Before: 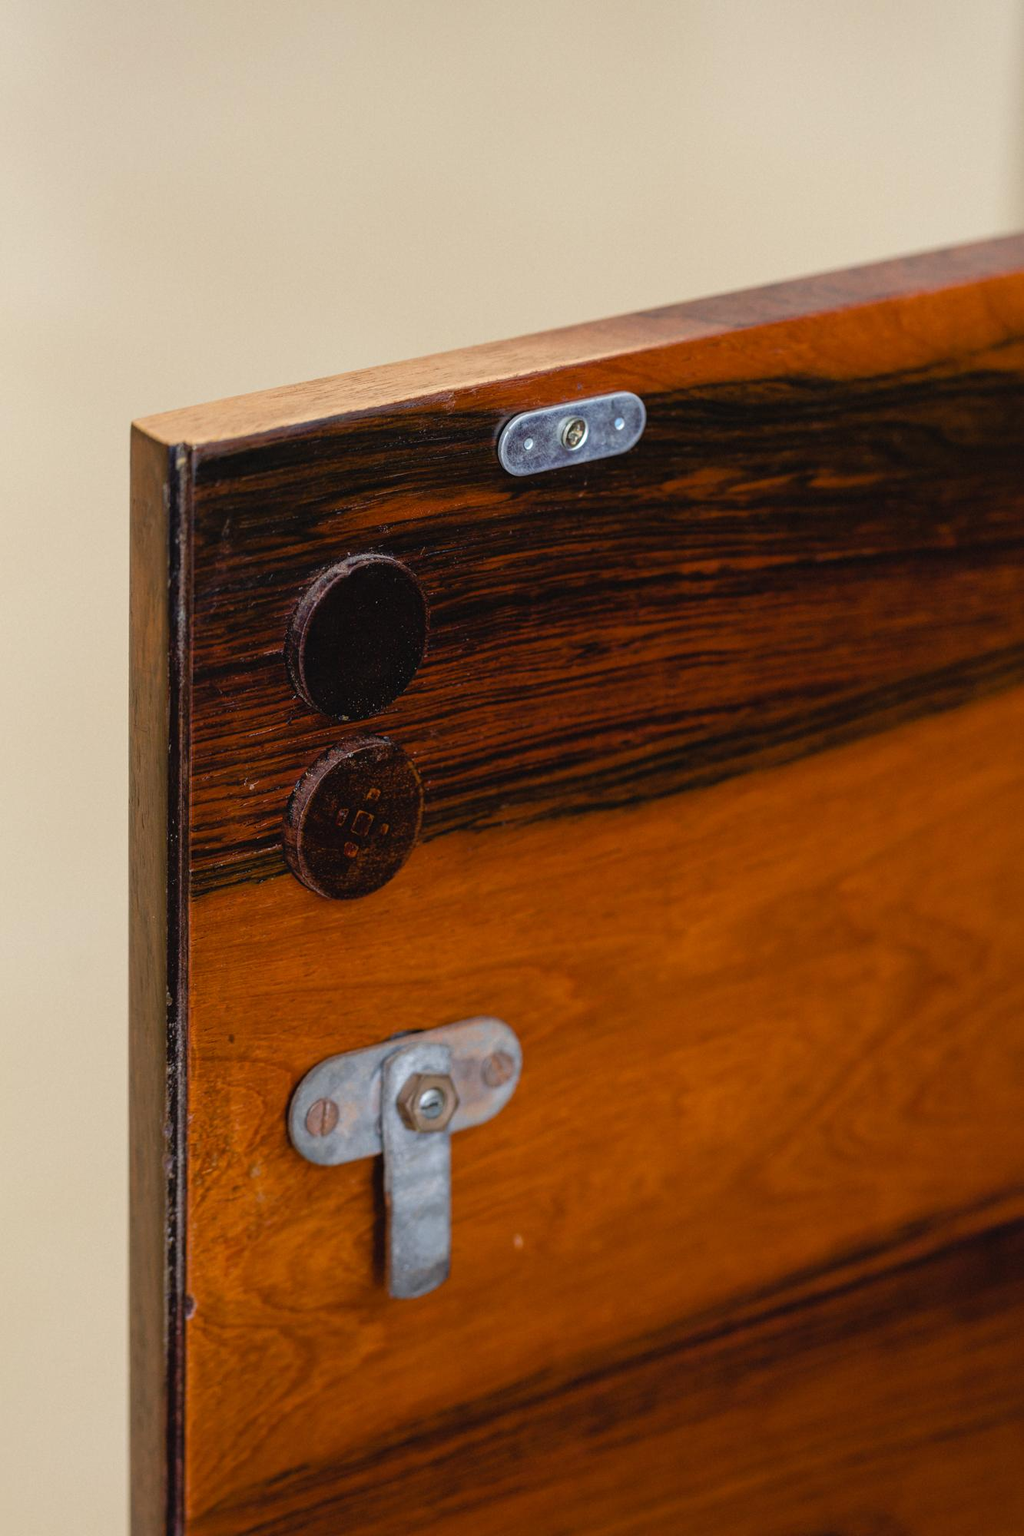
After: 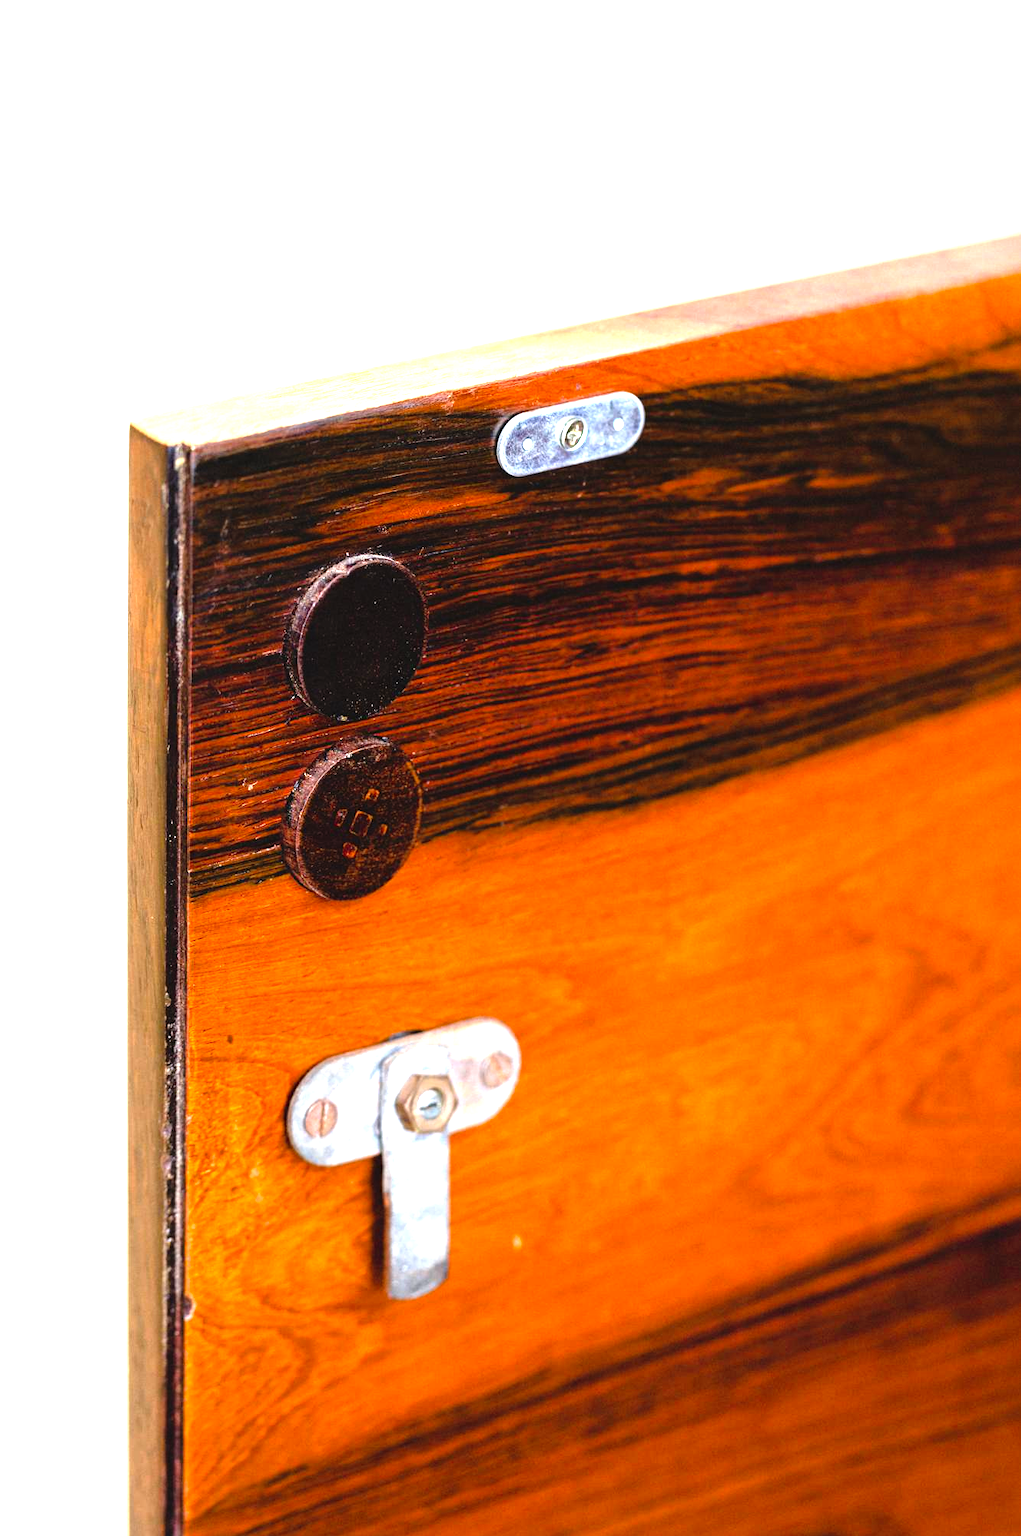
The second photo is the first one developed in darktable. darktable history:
crop and rotate: left 0.197%, bottom 0%
levels: levels [0, 0.281, 0.562]
